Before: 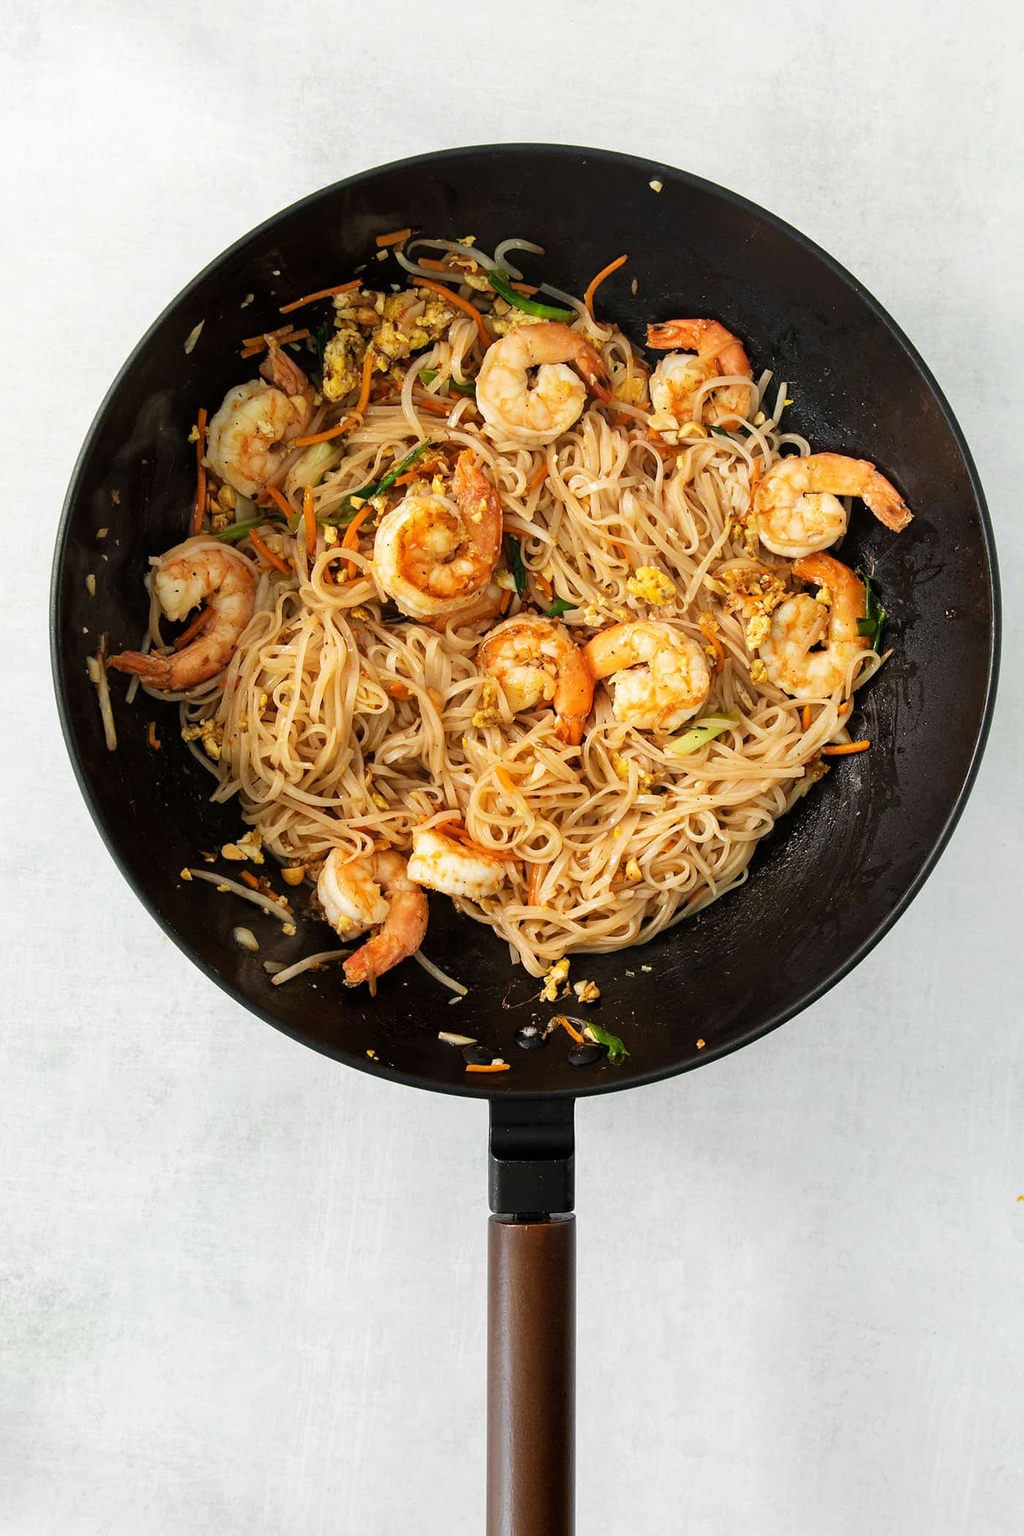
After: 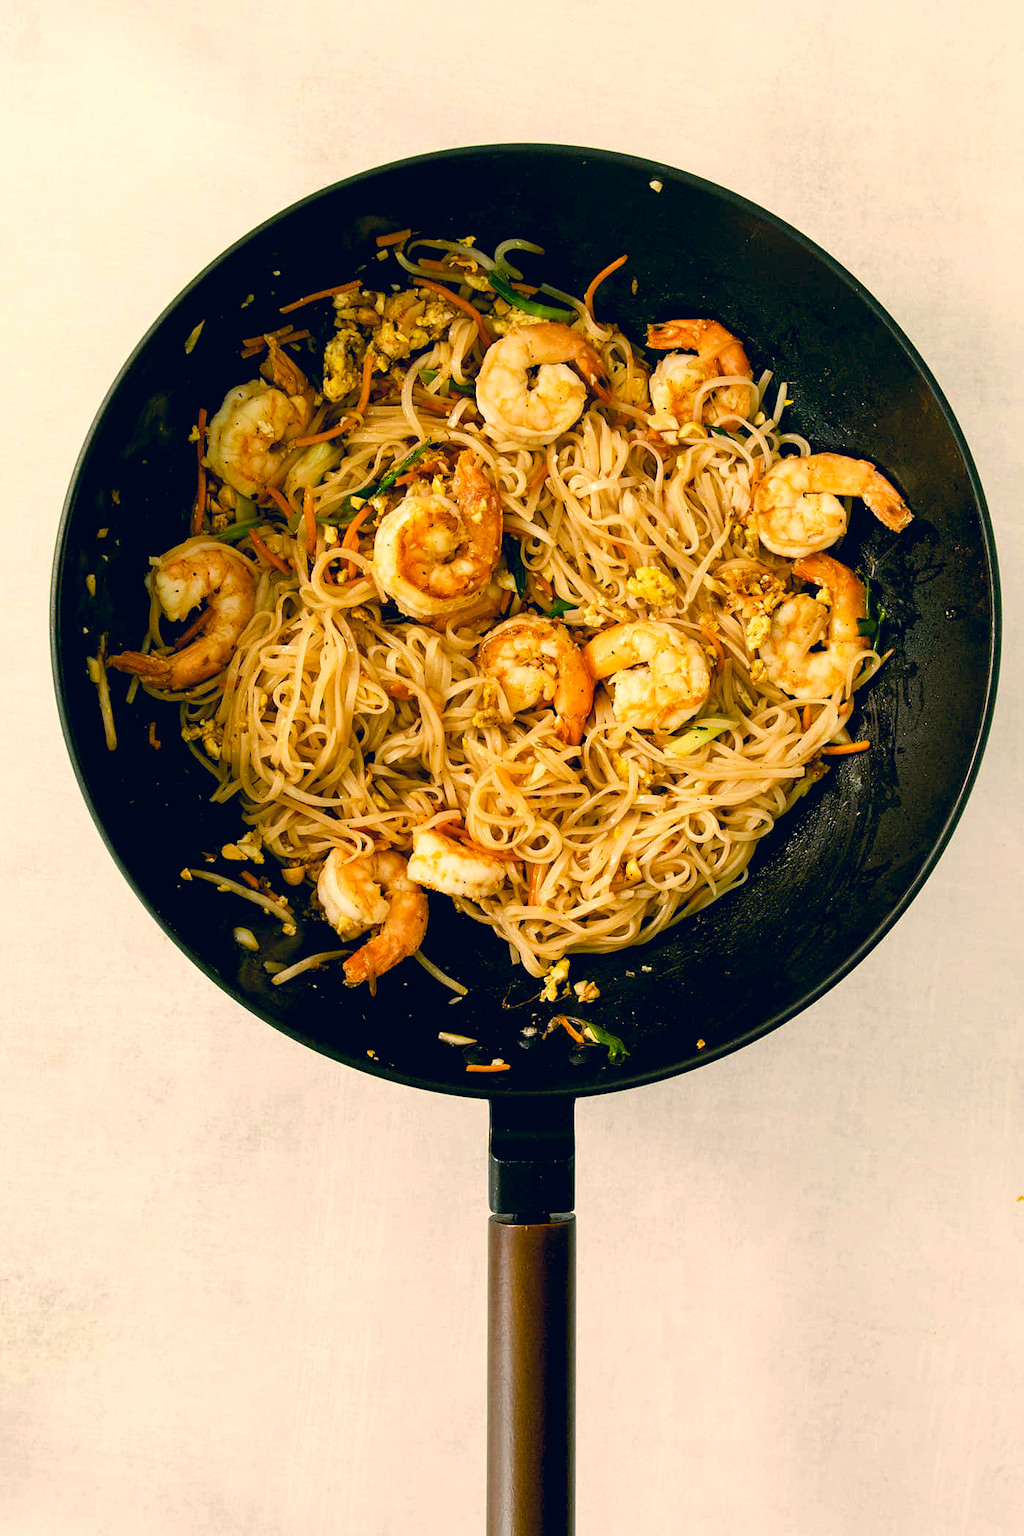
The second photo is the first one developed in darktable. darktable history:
color balance: mode lift, gamma, gain (sRGB), lift [1.04, 1, 1, 0.97], gamma [1.01, 1, 1, 0.97], gain [0.96, 1, 1, 0.97]
color correction: highlights a* 10.32, highlights b* 14.66, shadows a* -9.59, shadows b* -15.02
color balance rgb: shadows lift › luminance -9.41%, highlights gain › luminance 17.6%, global offset › luminance -1.45%, perceptual saturation grading › highlights -17.77%, perceptual saturation grading › mid-tones 33.1%, perceptual saturation grading › shadows 50.52%, global vibrance 24.22%
